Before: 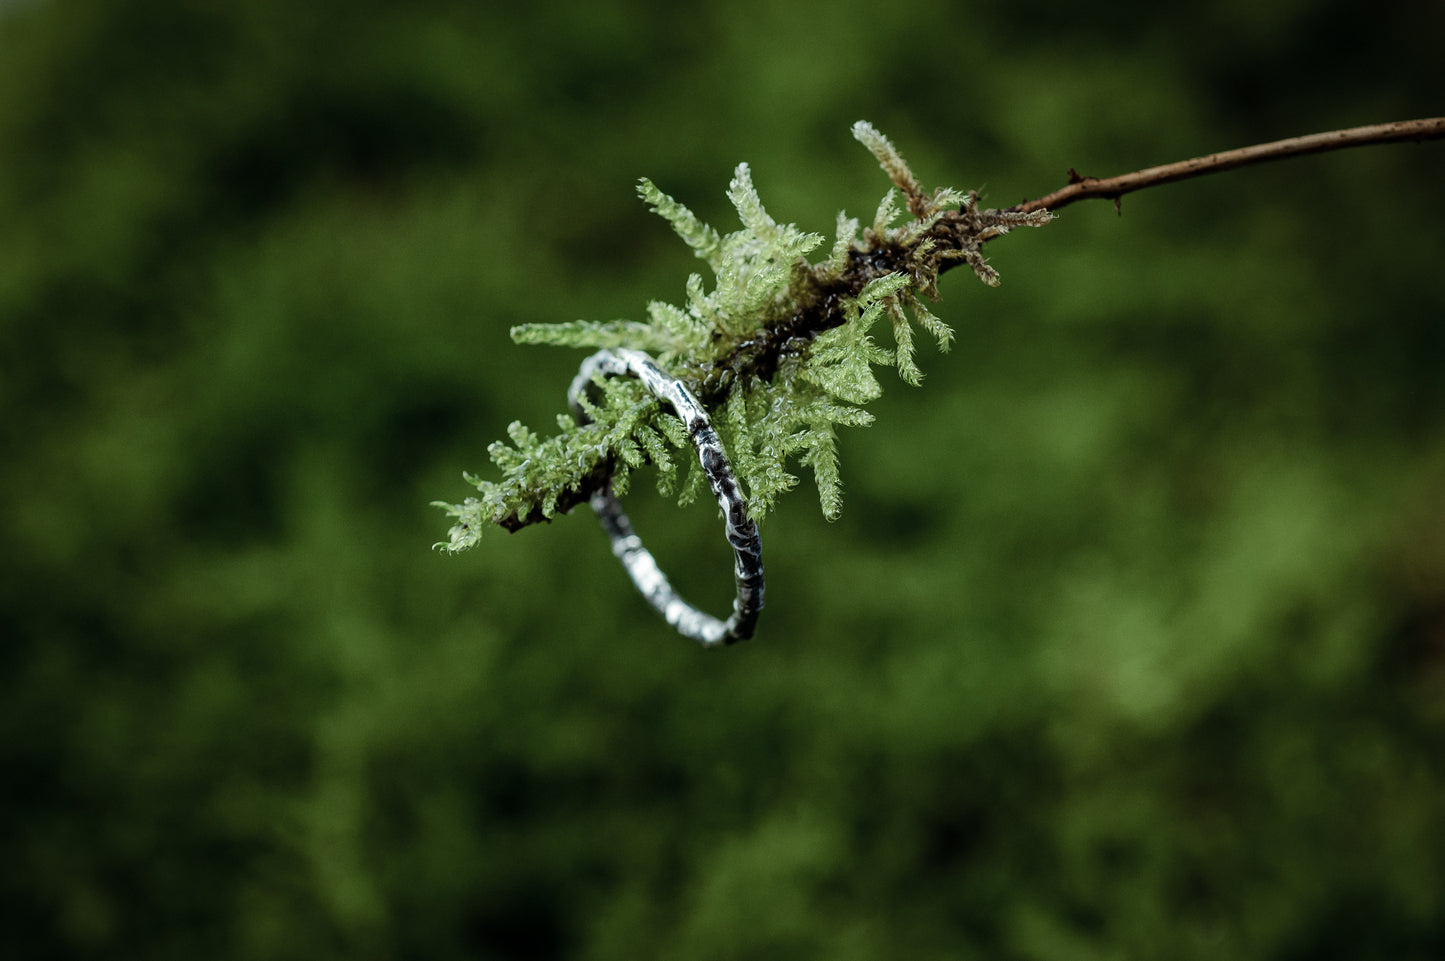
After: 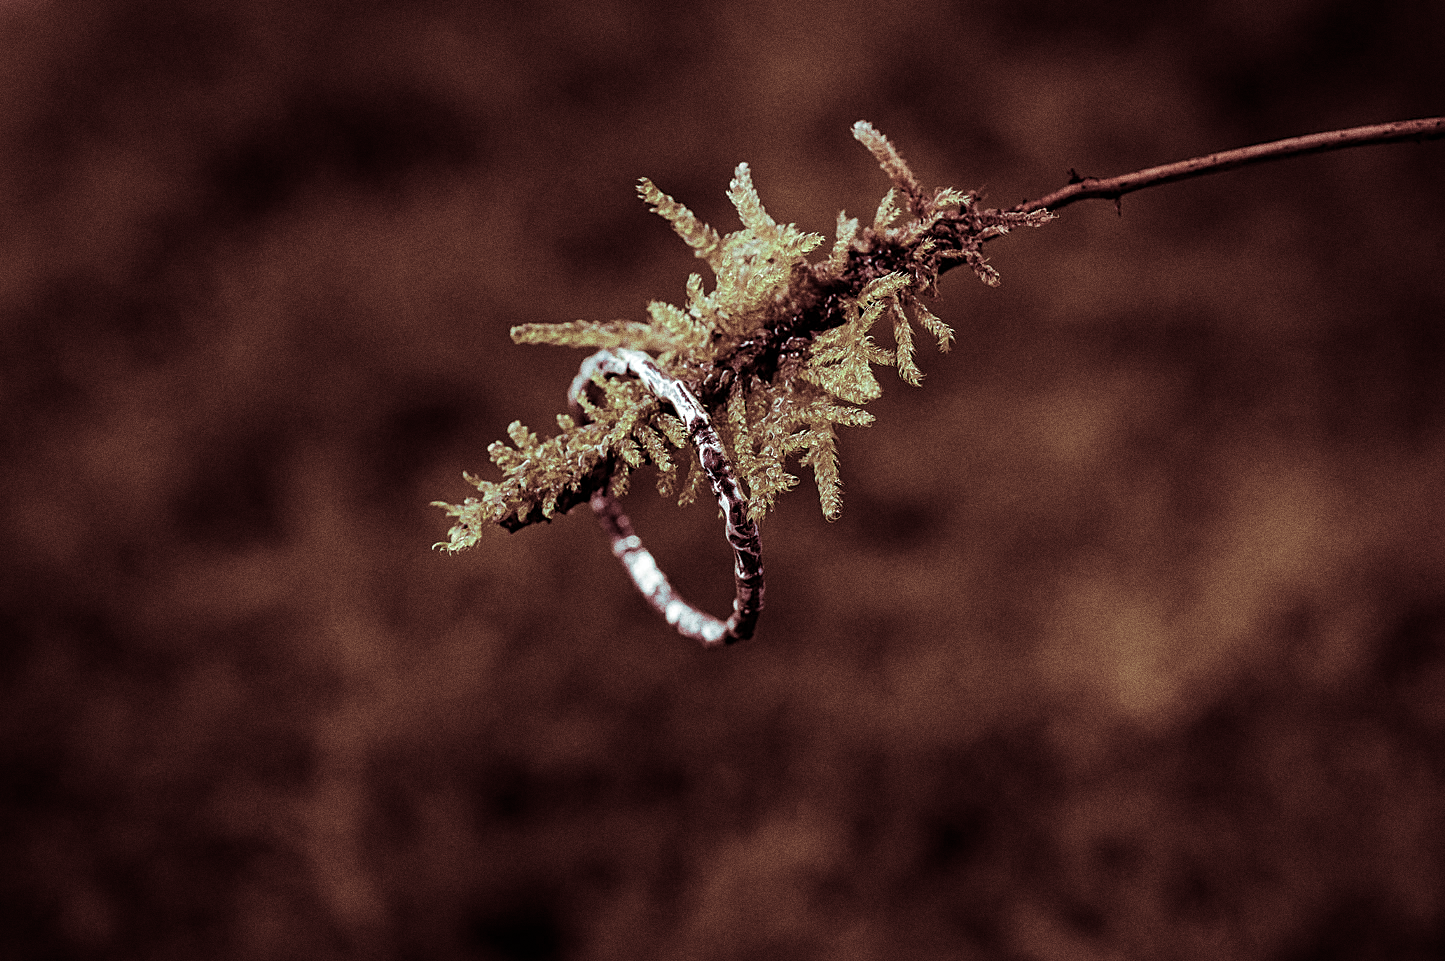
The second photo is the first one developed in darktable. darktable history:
split-toning: highlights › saturation 0, balance -61.83
sharpen: on, module defaults
grain: coarseness 0.09 ISO, strength 40%
